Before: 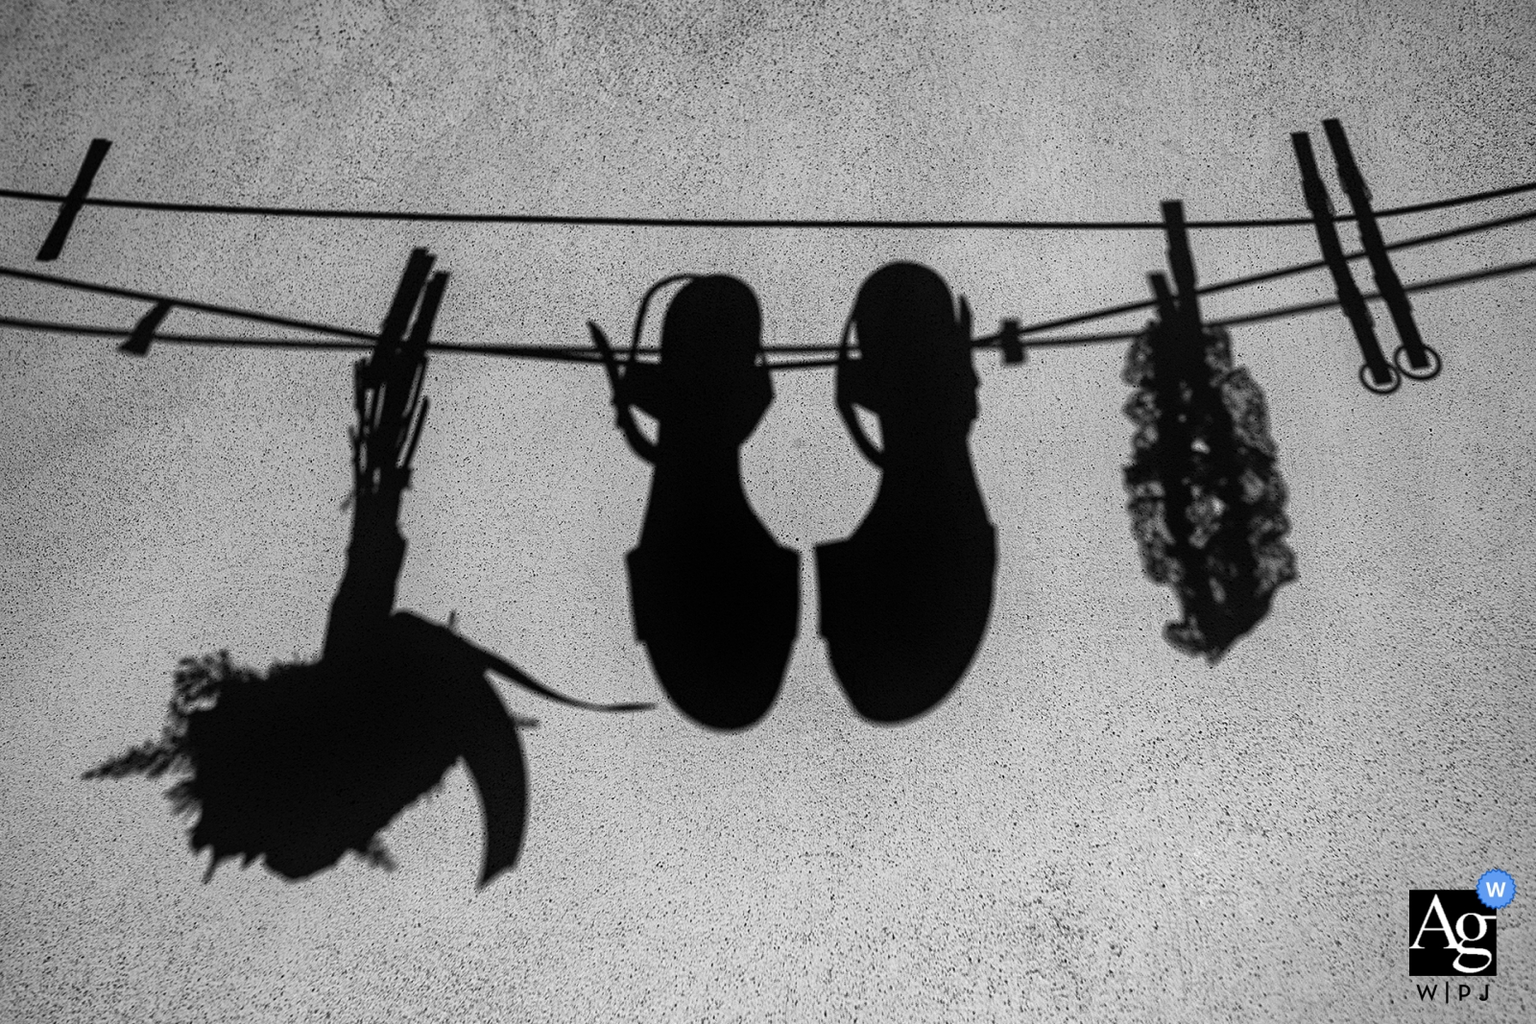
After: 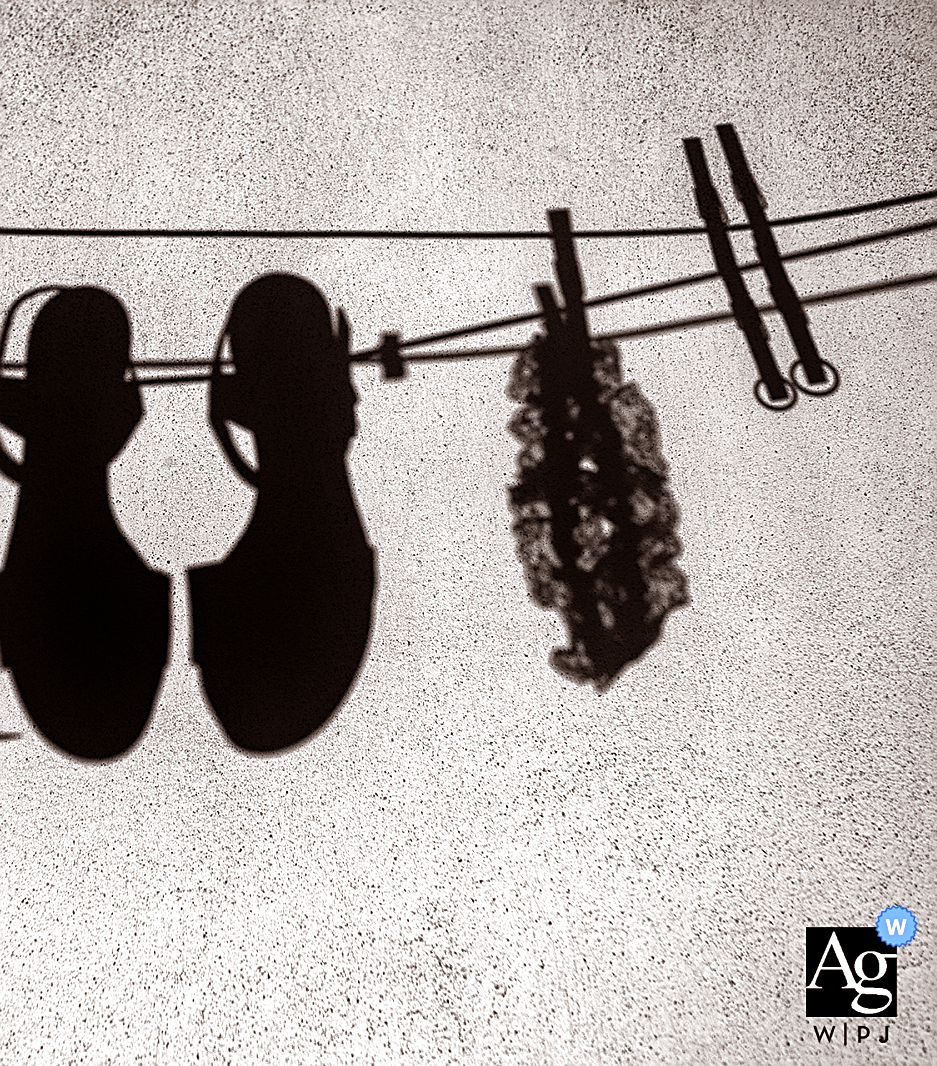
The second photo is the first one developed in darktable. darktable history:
crop: left 41.402%
rgb levels: mode RGB, independent channels, levels [[0, 0.5, 1], [0, 0.521, 1], [0, 0.536, 1]]
sharpen: on, module defaults
exposure: exposure 0.74 EV, compensate highlight preservation false
